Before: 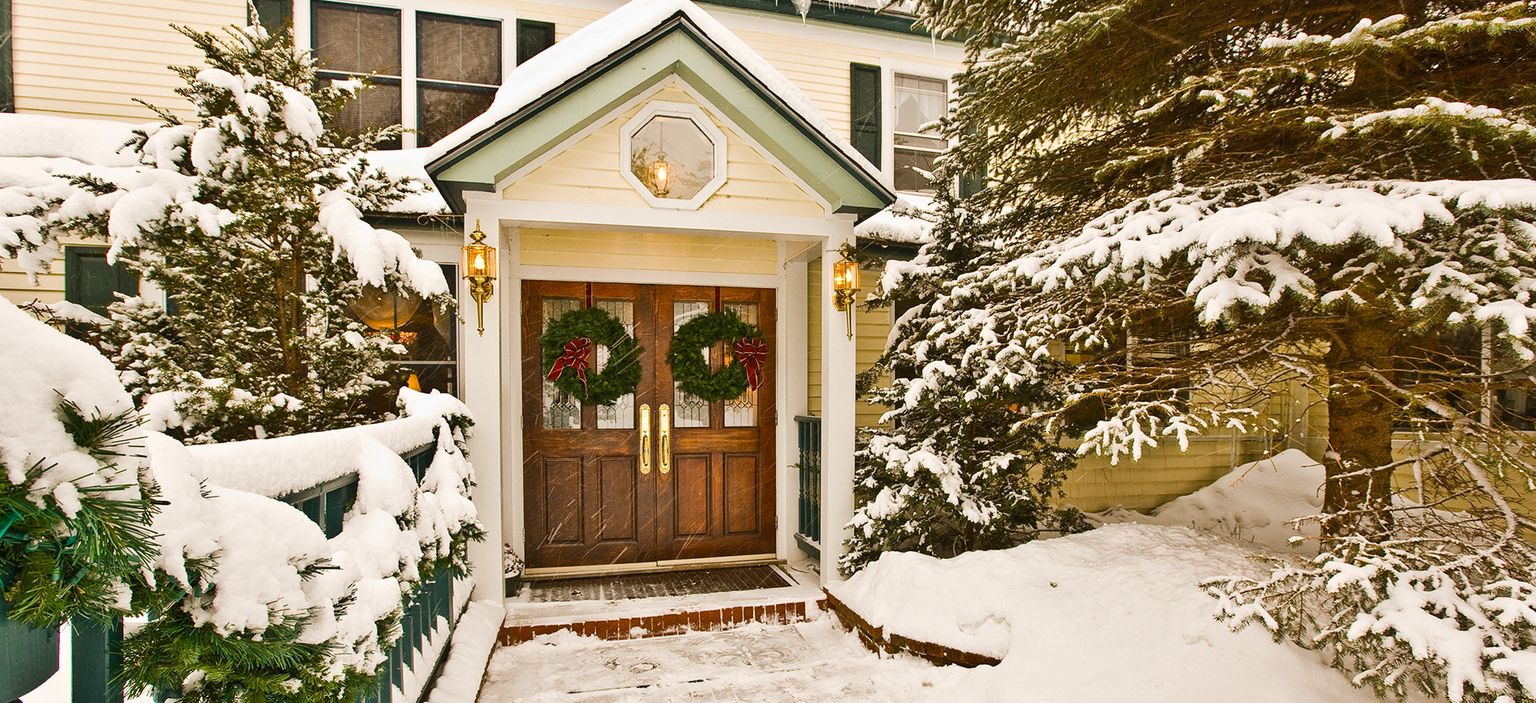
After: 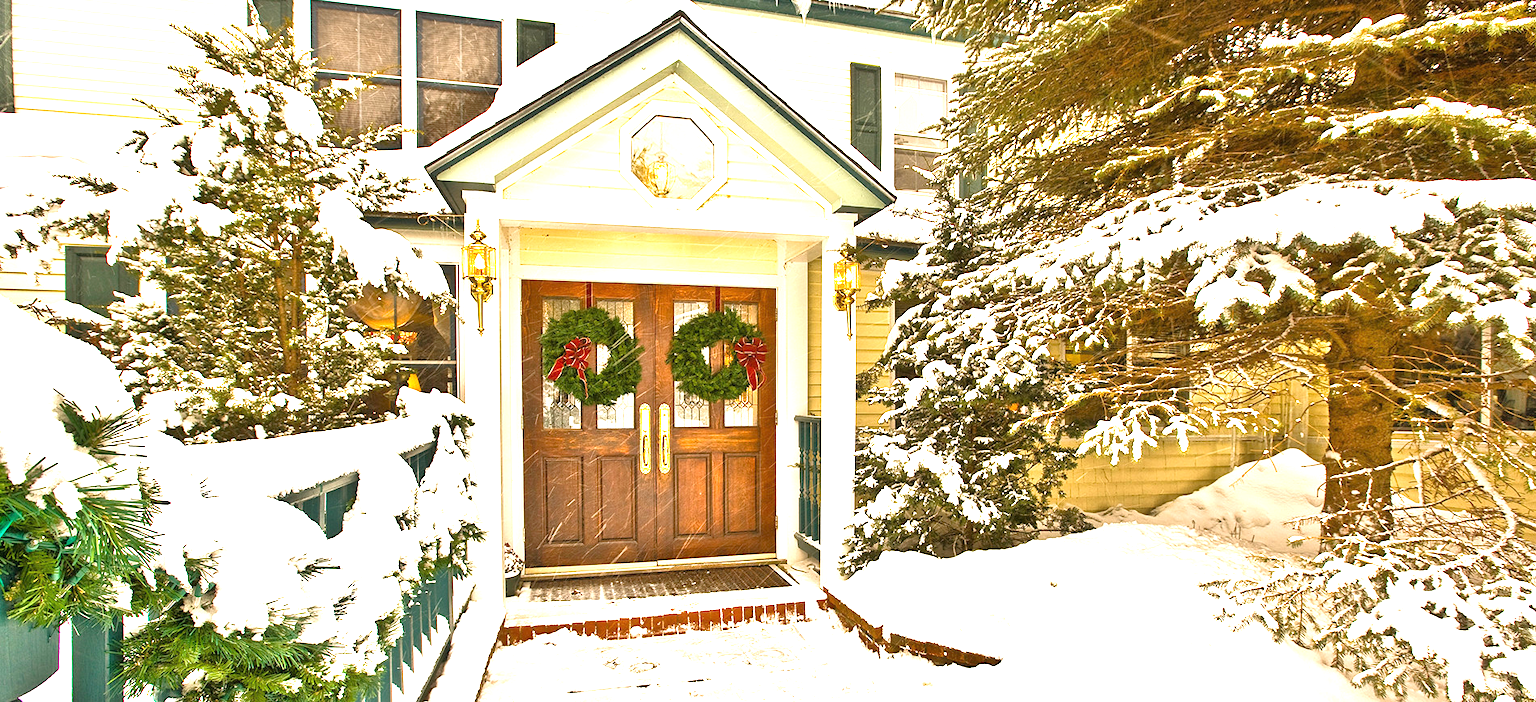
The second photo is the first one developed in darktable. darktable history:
exposure: black level correction 0, exposure 1.296 EV, compensate highlight preservation false
tone equalizer: -8 EV 0.004 EV, -7 EV -0.013 EV, -6 EV 0.032 EV, -5 EV 0.032 EV, -4 EV 0.285 EV, -3 EV 0.653 EV, -2 EV 0.557 EV, -1 EV 0.206 EV, +0 EV 0.046 EV
